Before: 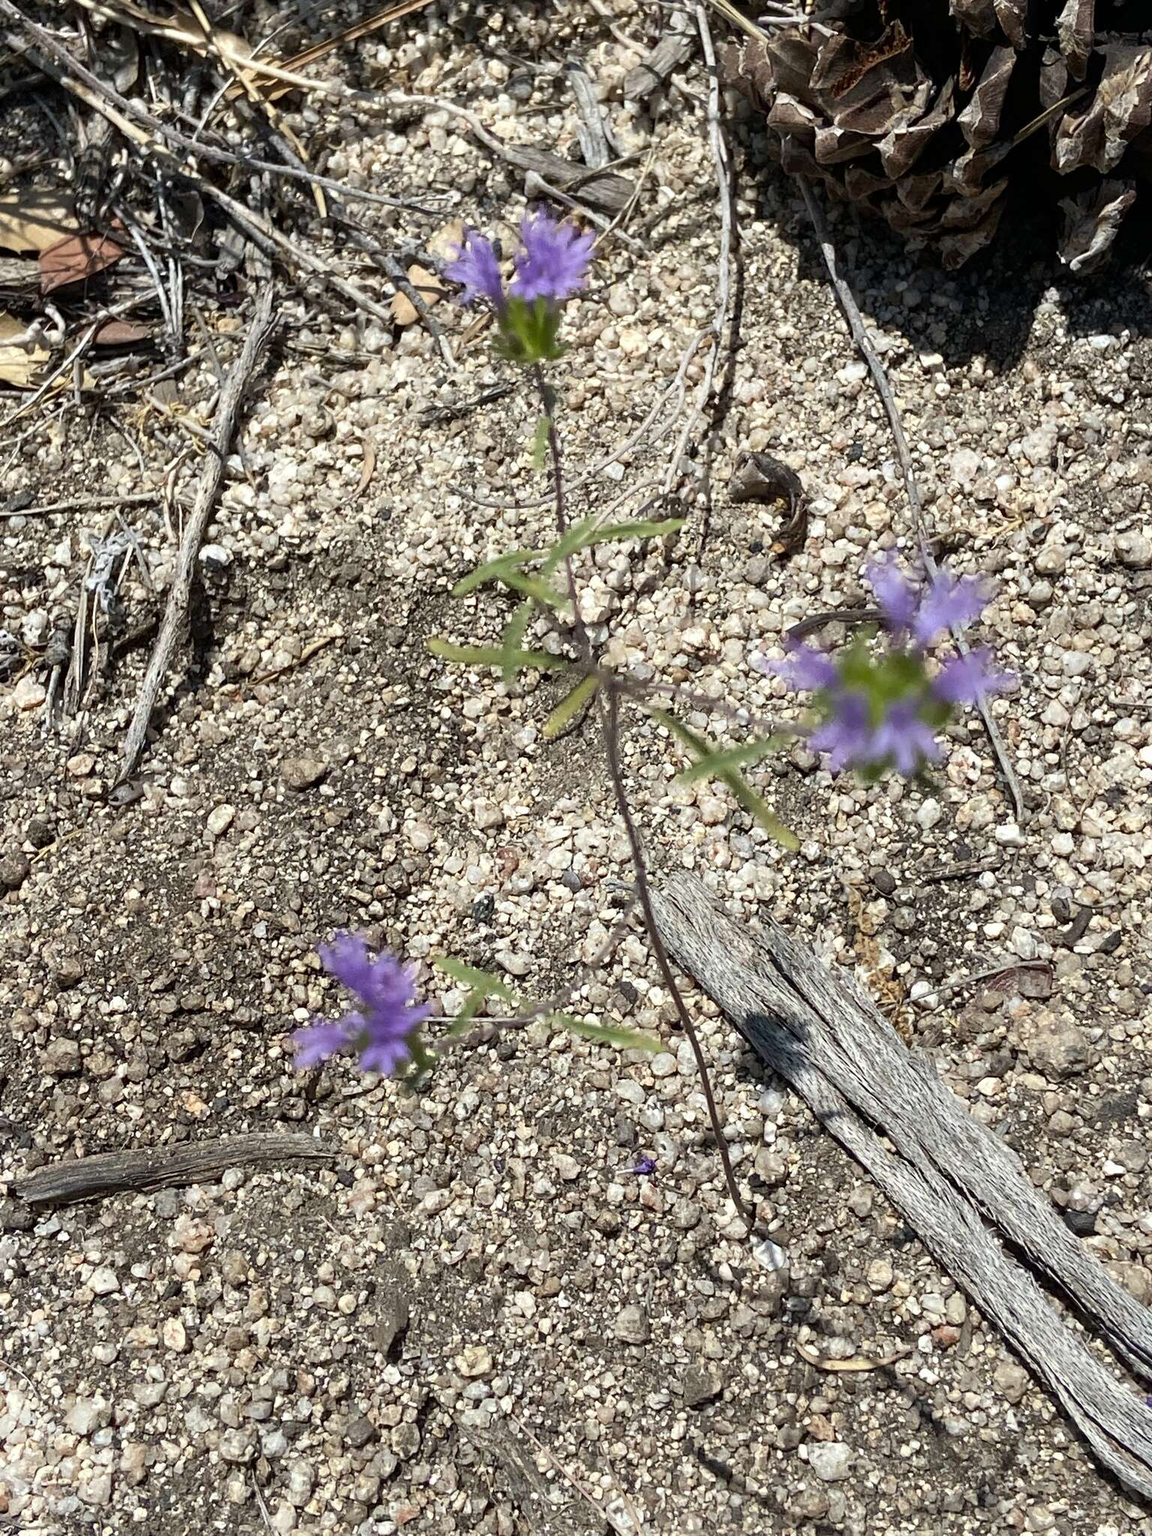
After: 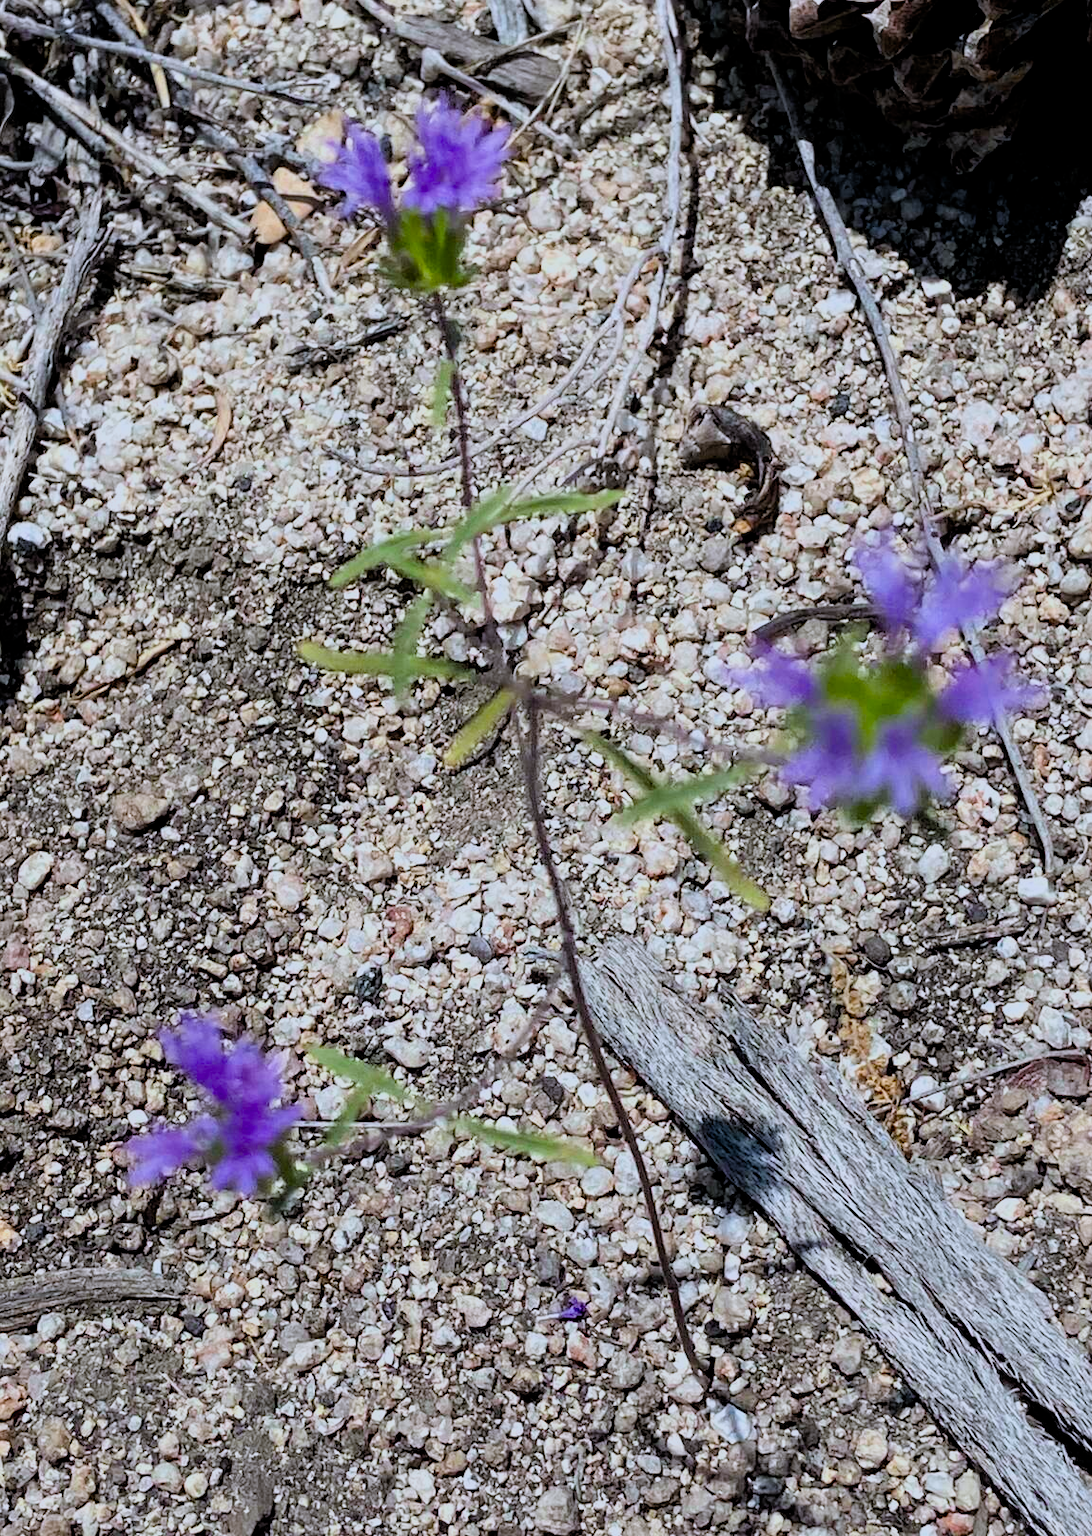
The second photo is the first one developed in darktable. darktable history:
color calibration: illuminant as shot in camera, x 0.37, y 0.382, temperature 4313.32 K
filmic rgb: black relative exposure -7.6 EV, white relative exposure 4.64 EV, threshold 3 EV, target black luminance 0%, hardness 3.55, latitude 50.51%, contrast 1.033, highlights saturation mix 10%, shadows ↔ highlights balance -0.198%, color science v4 (2020), enable highlight reconstruction true
crop: left 16.768%, top 8.653%, right 8.362%, bottom 12.485%
